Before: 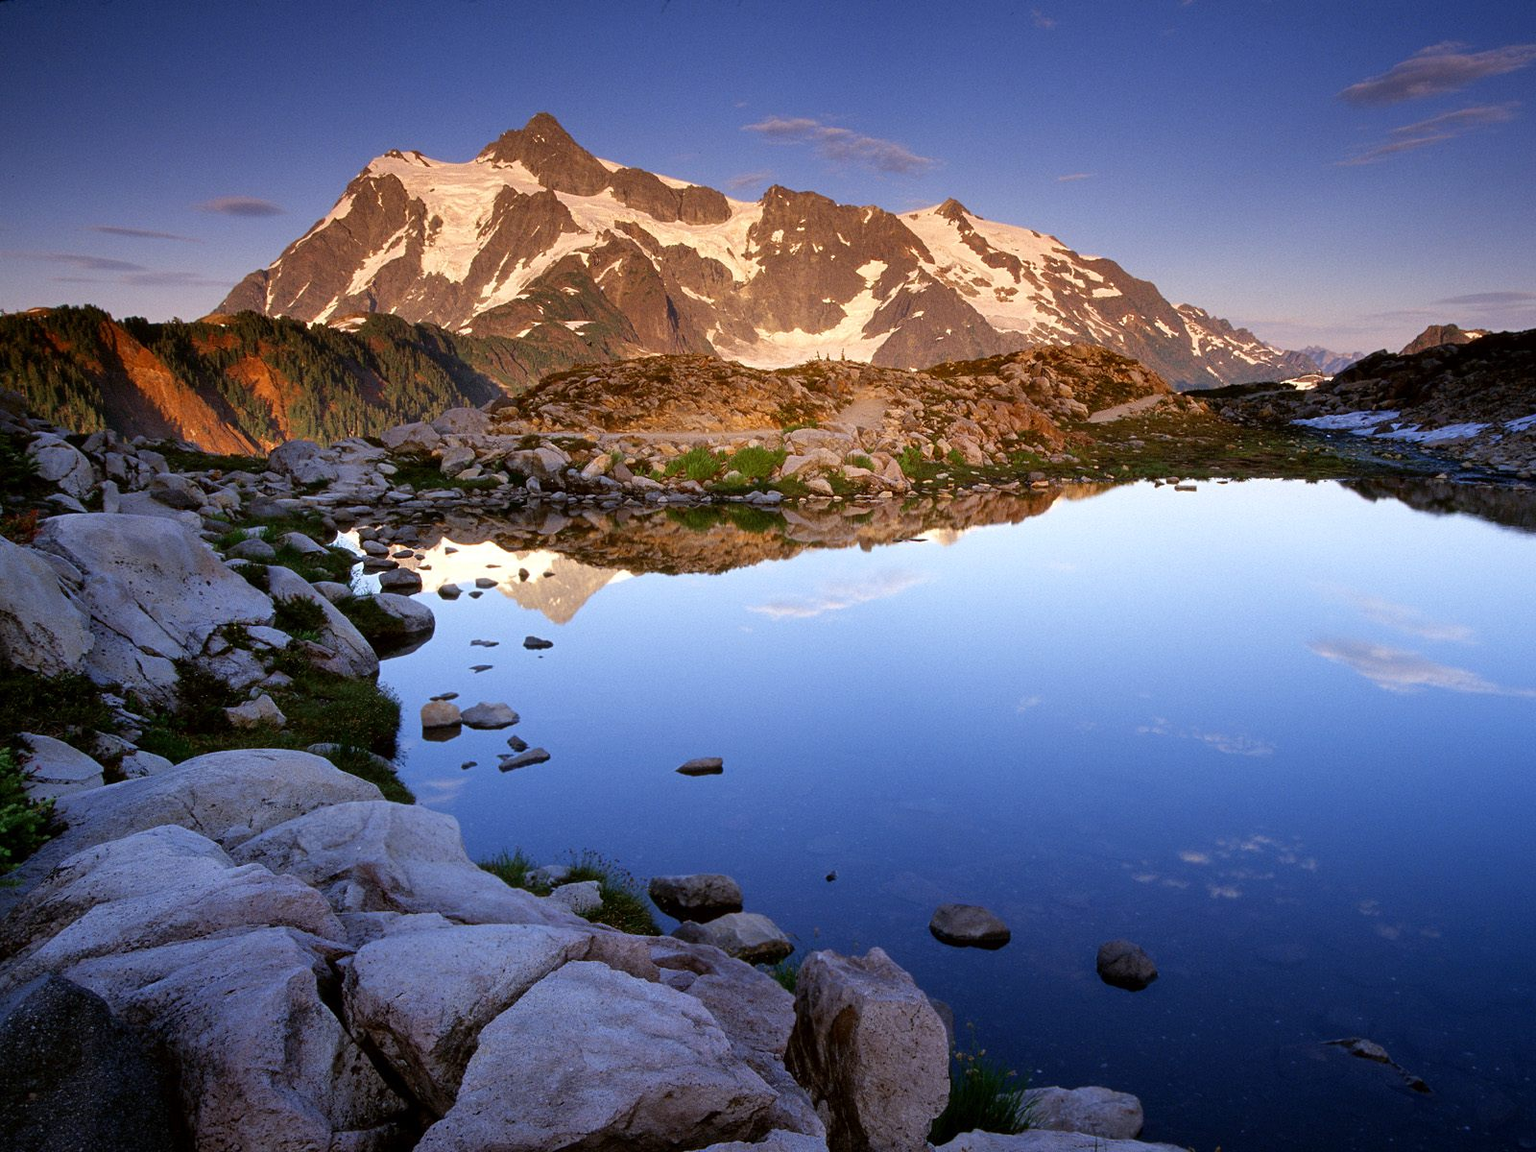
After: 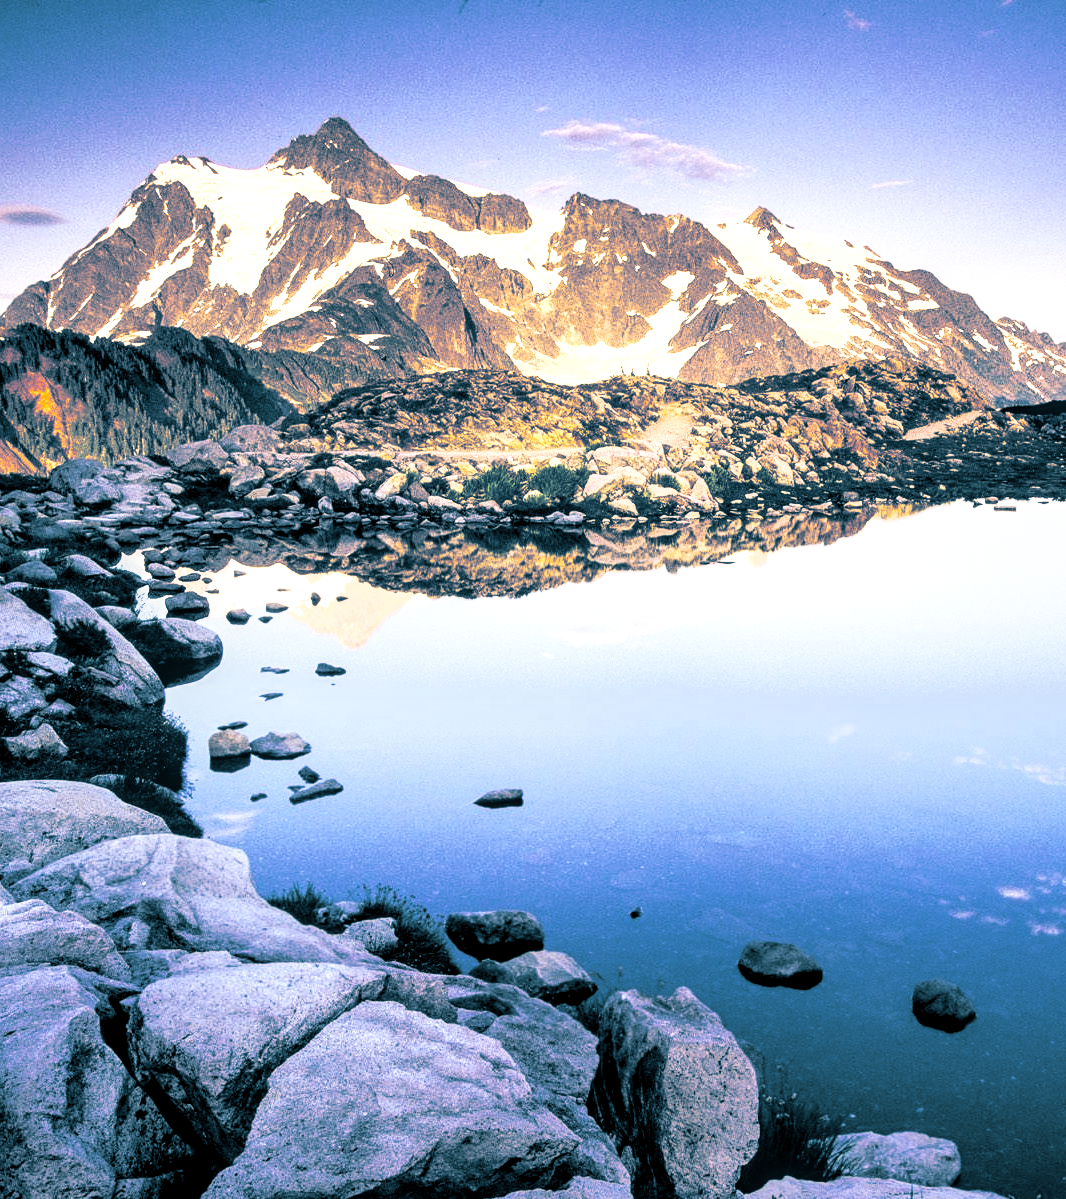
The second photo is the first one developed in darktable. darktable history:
color balance: lift [1, 0.998, 1.001, 1.002], gamma [1, 1.02, 1, 0.98], gain [1, 1.02, 1.003, 0.98]
local contrast: highlights 61%, detail 143%, midtone range 0.428
exposure: exposure 0.236 EV, compensate highlight preservation false
white balance: red 1, blue 1
tone equalizer: -7 EV -0.63 EV, -6 EV 1 EV, -5 EV -0.45 EV, -4 EV 0.43 EV, -3 EV 0.41 EV, -2 EV 0.15 EV, -1 EV -0.15 EV, +0 EV -0.39 EV, smoothing diameter 25%, edges refinement/feathering 10, preserve details guided filter
split-toning: shadows › hue 212.4°, balance -70
base curve: curves: ch0 [(0, 0) (0.007, 0.004) (0.027, 0.03) (0.046, 0.07) (0.207, 0.54) (0.442, 0.872) (0.673, 0.972) (1, 1)], preserve colors none
crop and rotate: left 14.436%, right 18.898%
